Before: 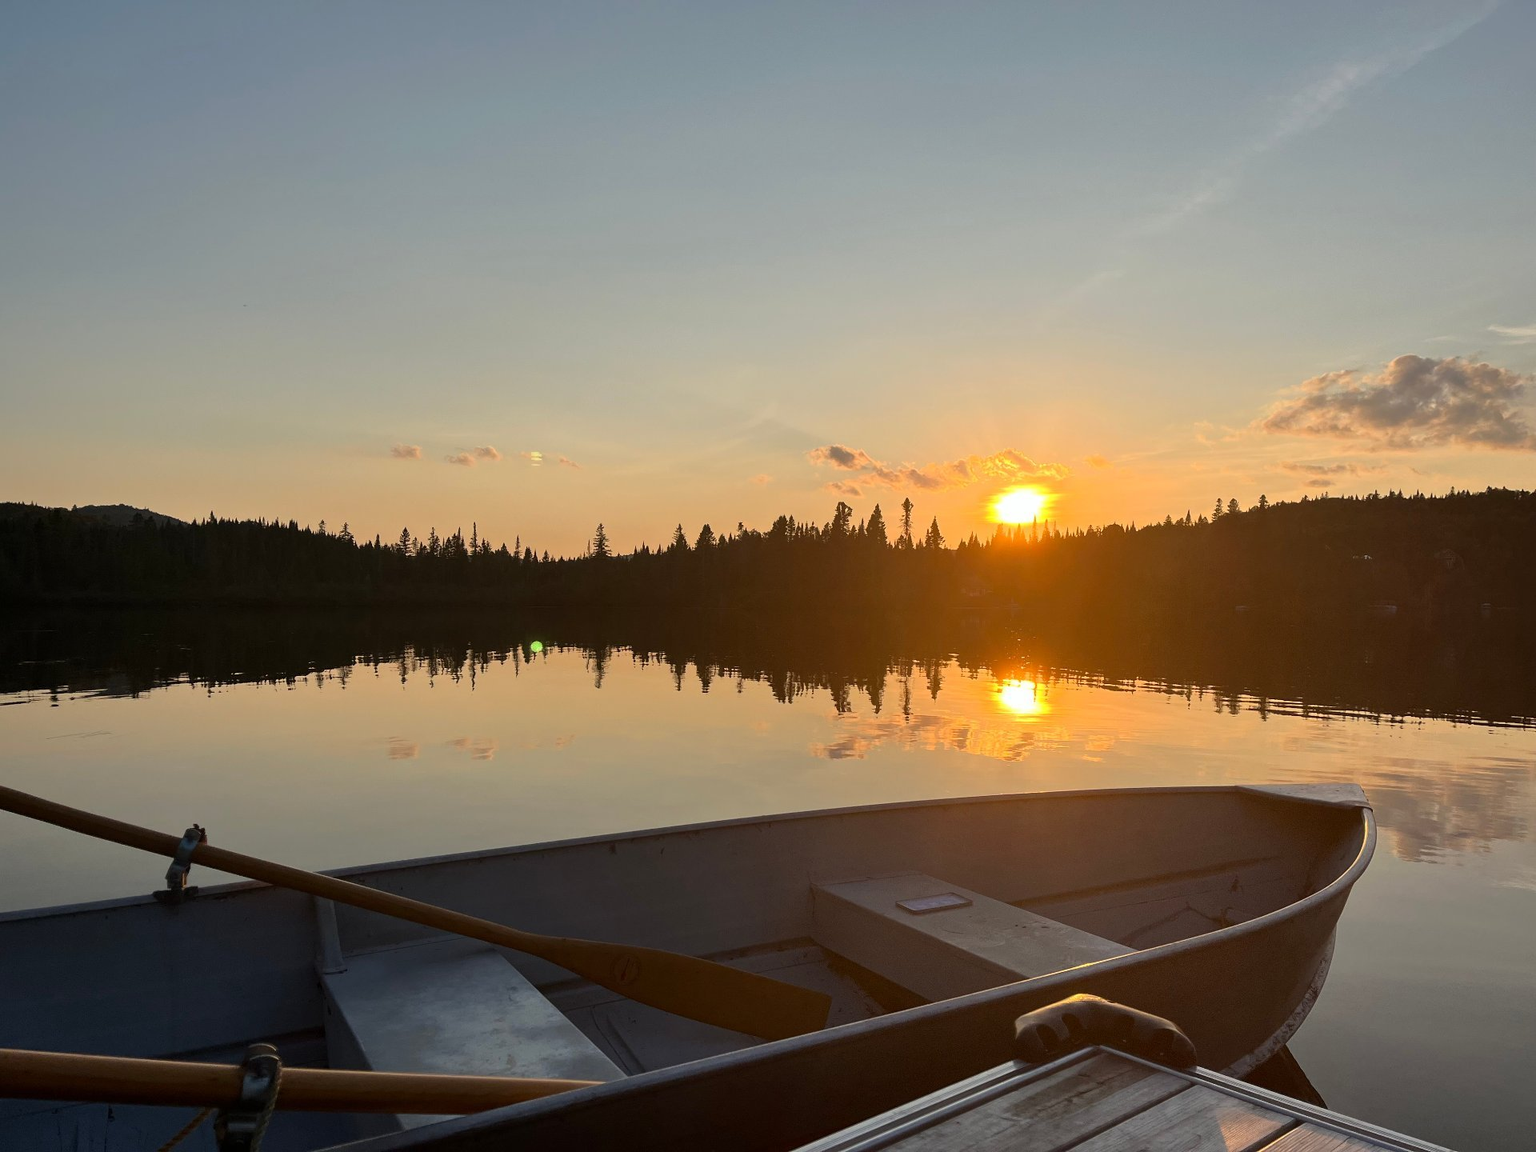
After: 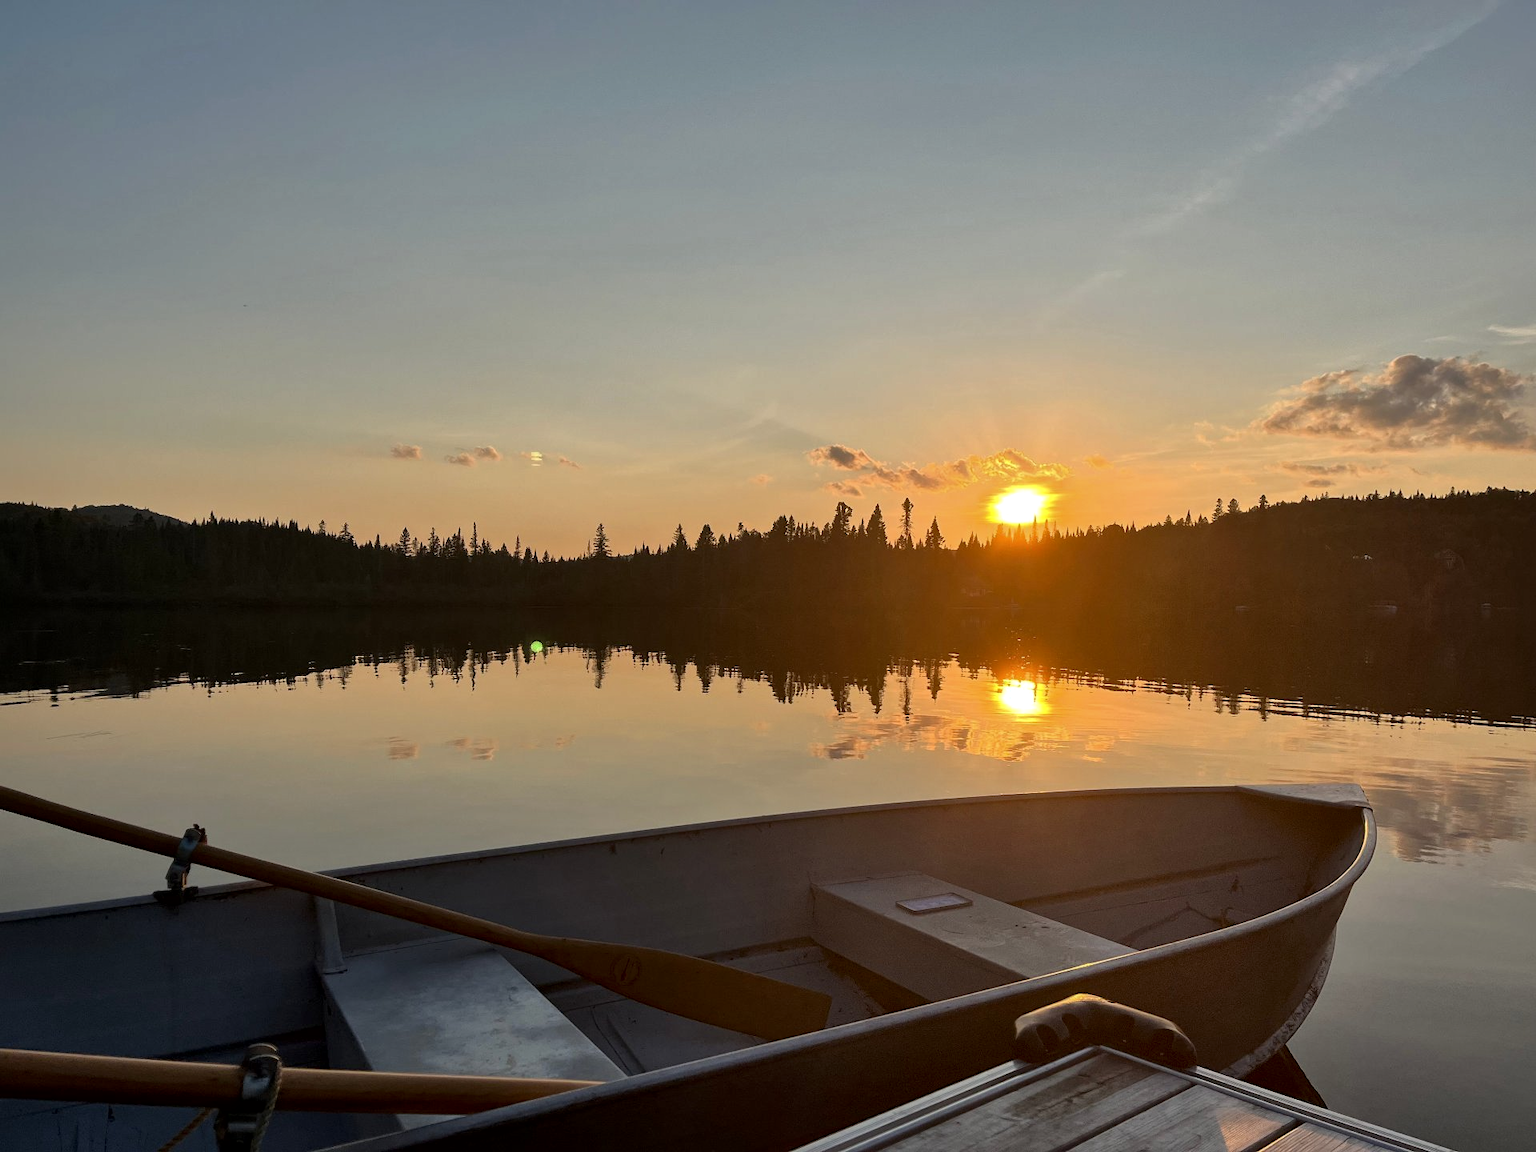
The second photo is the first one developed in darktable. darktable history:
local contrast: mode bilateral grid, contrast 20, coarseness 50, detail 144%, midtone range 0.2
base curve: curves: ch0 [(0, 0) (0.74, 0.67) (1, 1)]
